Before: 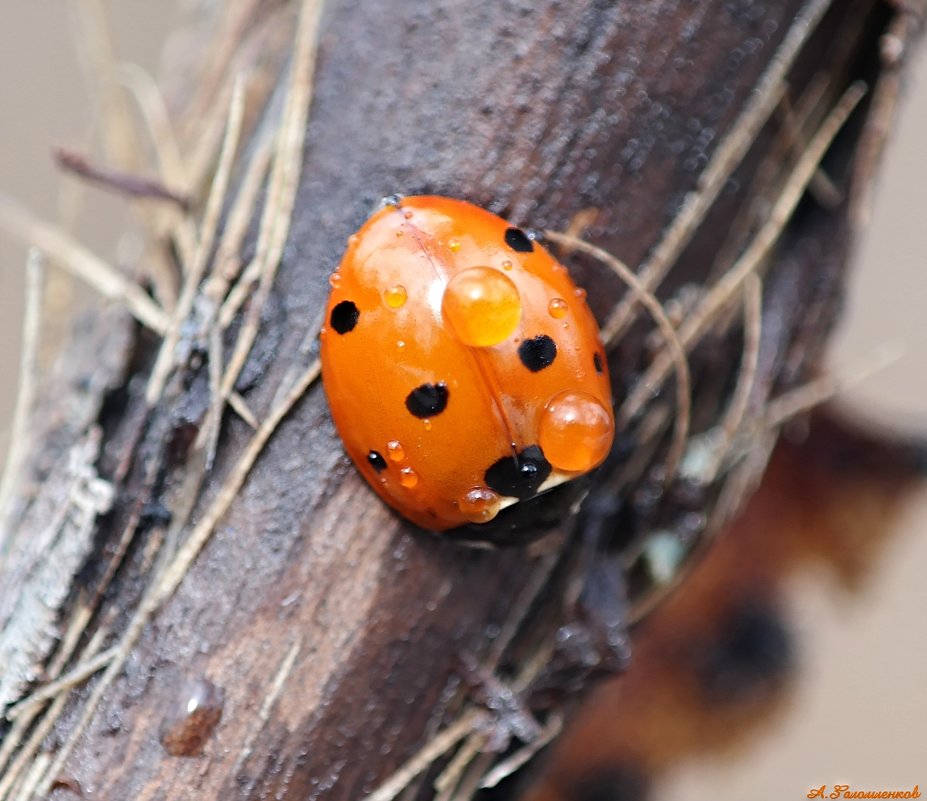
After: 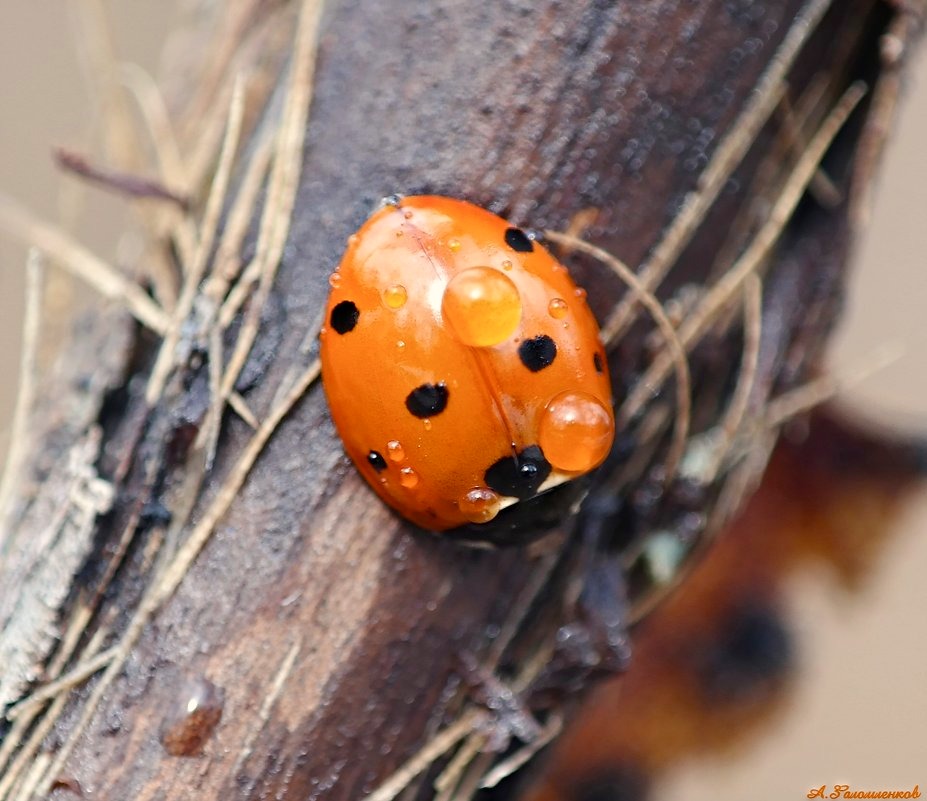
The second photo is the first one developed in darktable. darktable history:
color balance rgb: highlights gain › chroma 3.003%, highlights gain › hue 75.49°, perceptual saturation grading › global saturation 0.914%, perceptual saturation grading › highlights -14.777%, perceptual saturation grading › shadows 24.521%, global vibrance 20%
